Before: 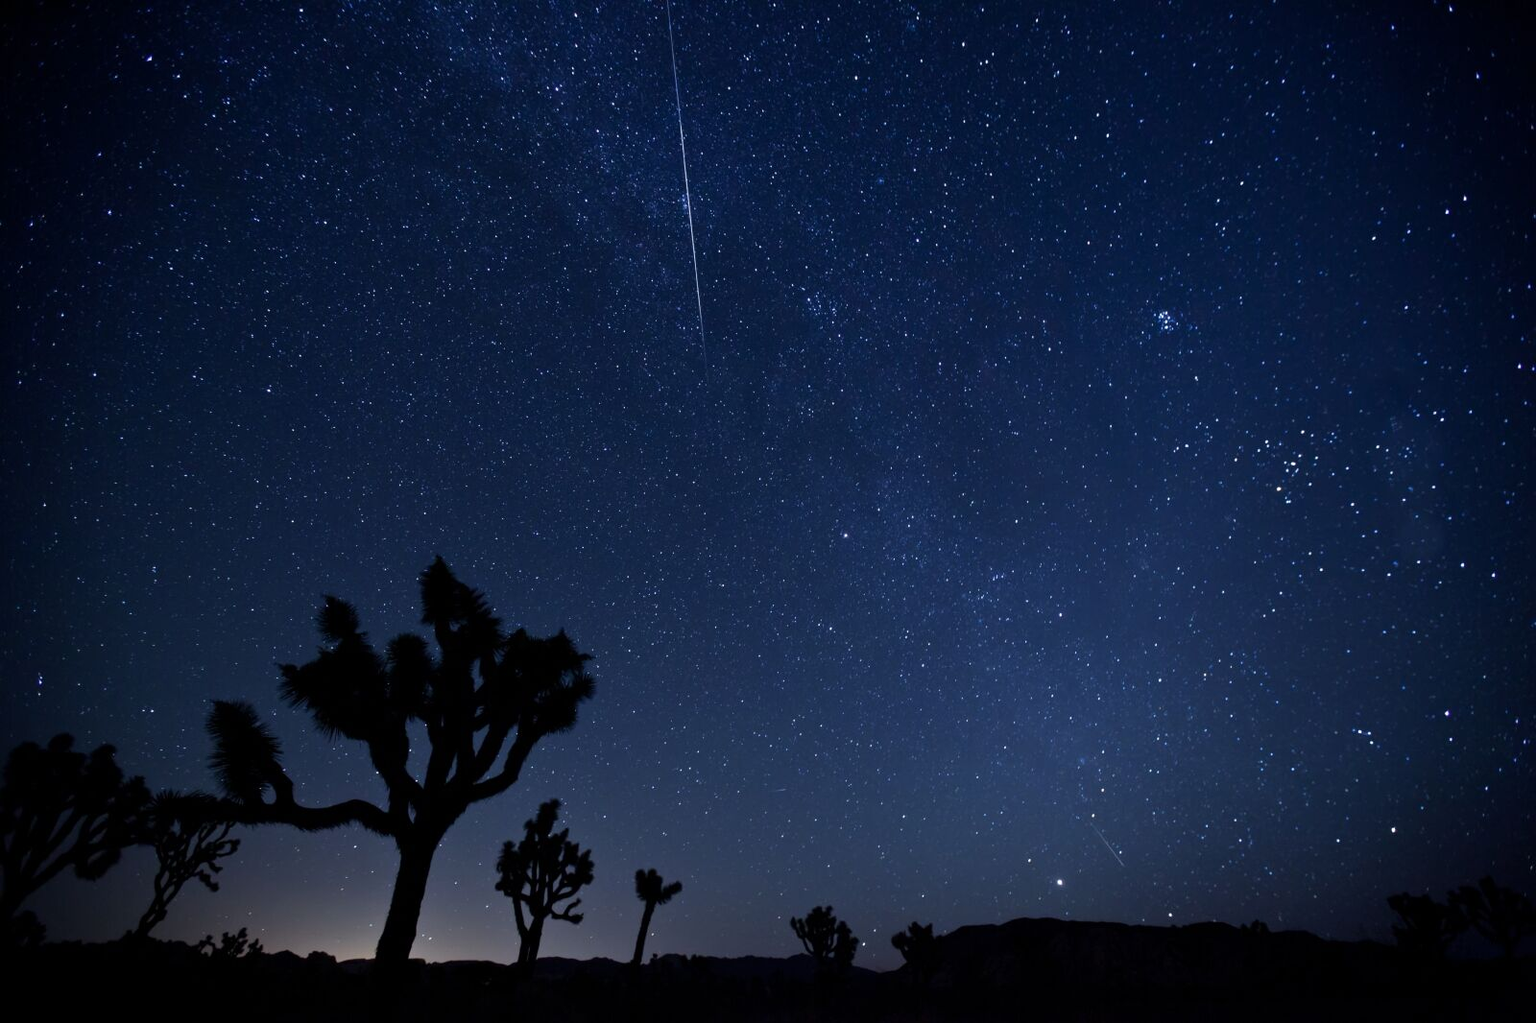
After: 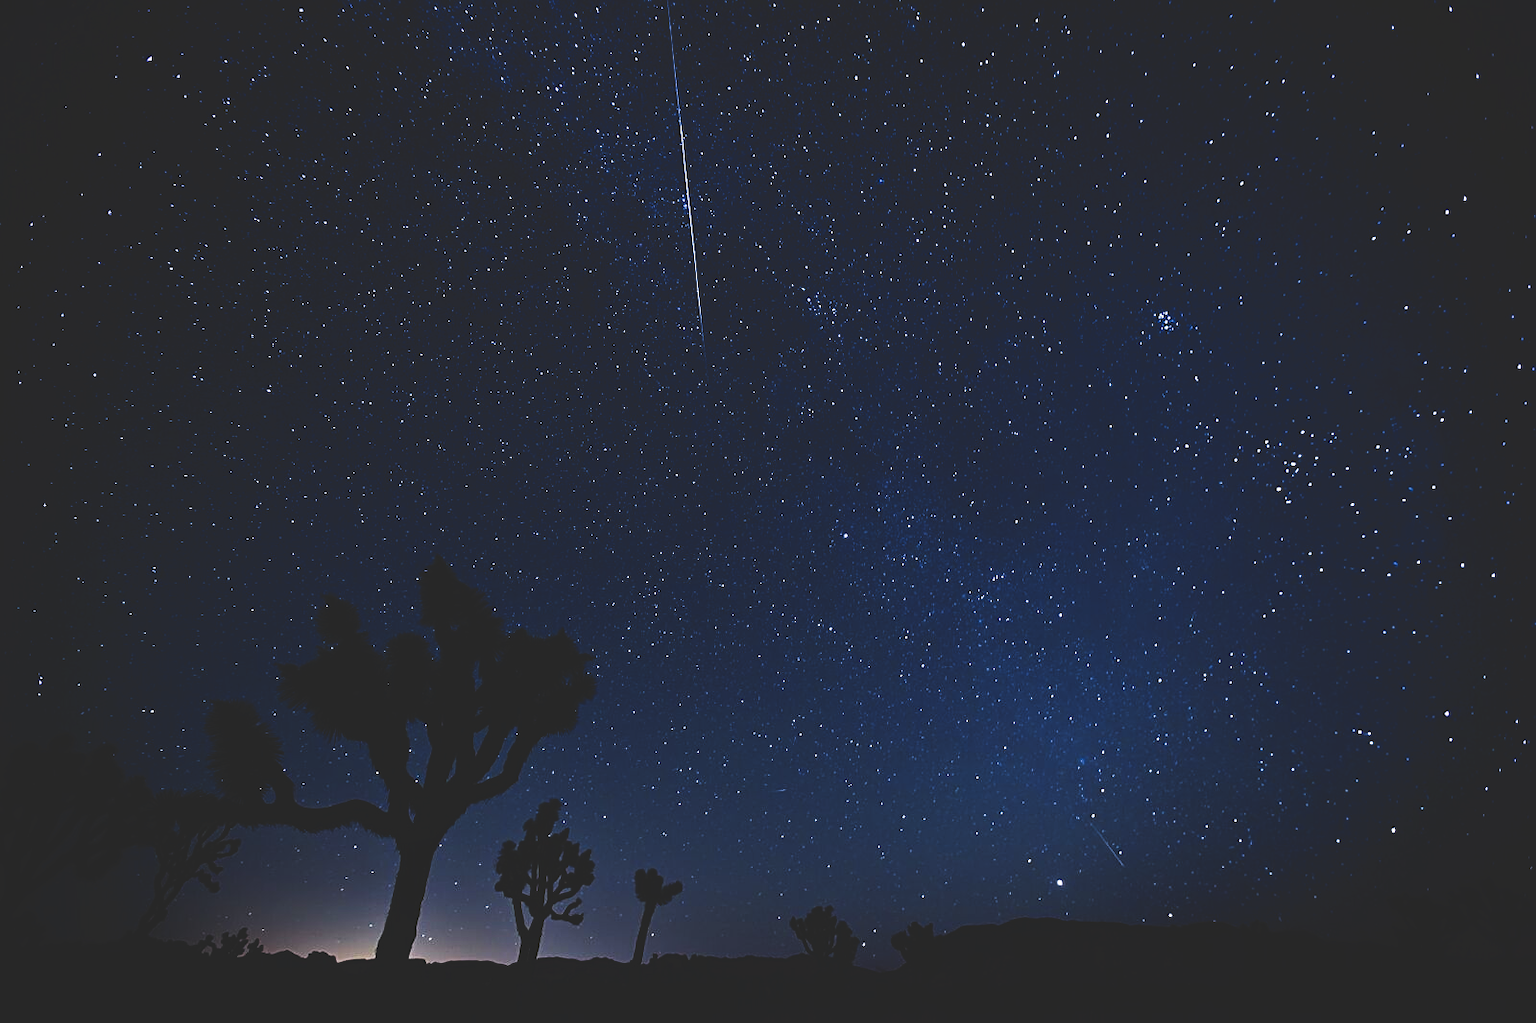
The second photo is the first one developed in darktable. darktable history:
bloom: size 40%
sharpen: amount 0.55
velvia: on, module defaults
tone curve: curves: ch0 [(0, 0) (0.003, 0.156) (0.011, 0.156) (0.025, 0.161) (0.044, 0.161) (0.069, 0.161) (0.1, 0.166) (0.136, 0.168) (0.177, 0.179) (0.224, 0.202) (0.277, 0.241) (0.335, 0.296) (0.399, 0.378) (0.468, 0.484) (0.543, 0.604) (0.623, 0.728) (0.709, 0.822) (0.801, 0.918) (0.898, 0.98) (1, 1)], preserve colors none
contrast brightness saturation: contrast -0.02, brightness -0.01, saturation 0.03
color balance: input saturation 80.07%
local contrast: mode bilateral grid, contrast 100, coarseness 100, detail 108%, midtone range 0.2
